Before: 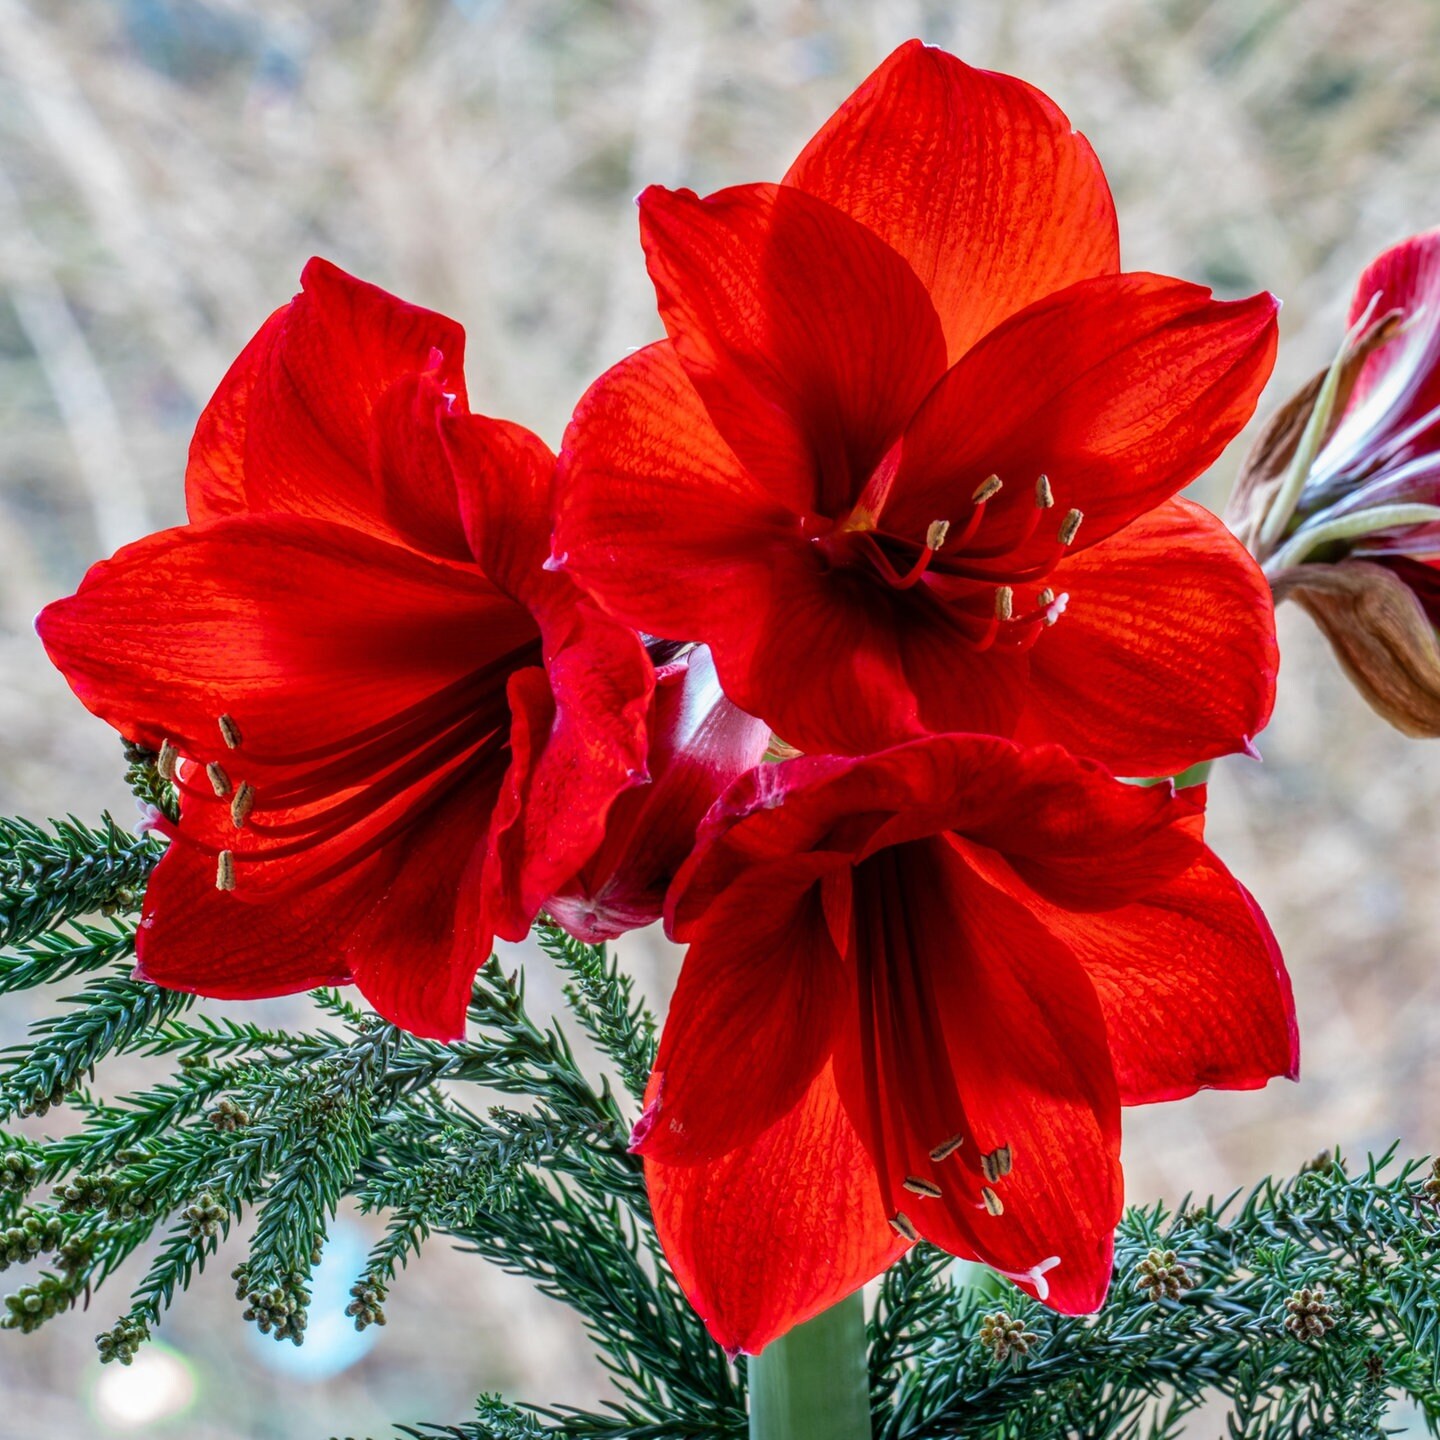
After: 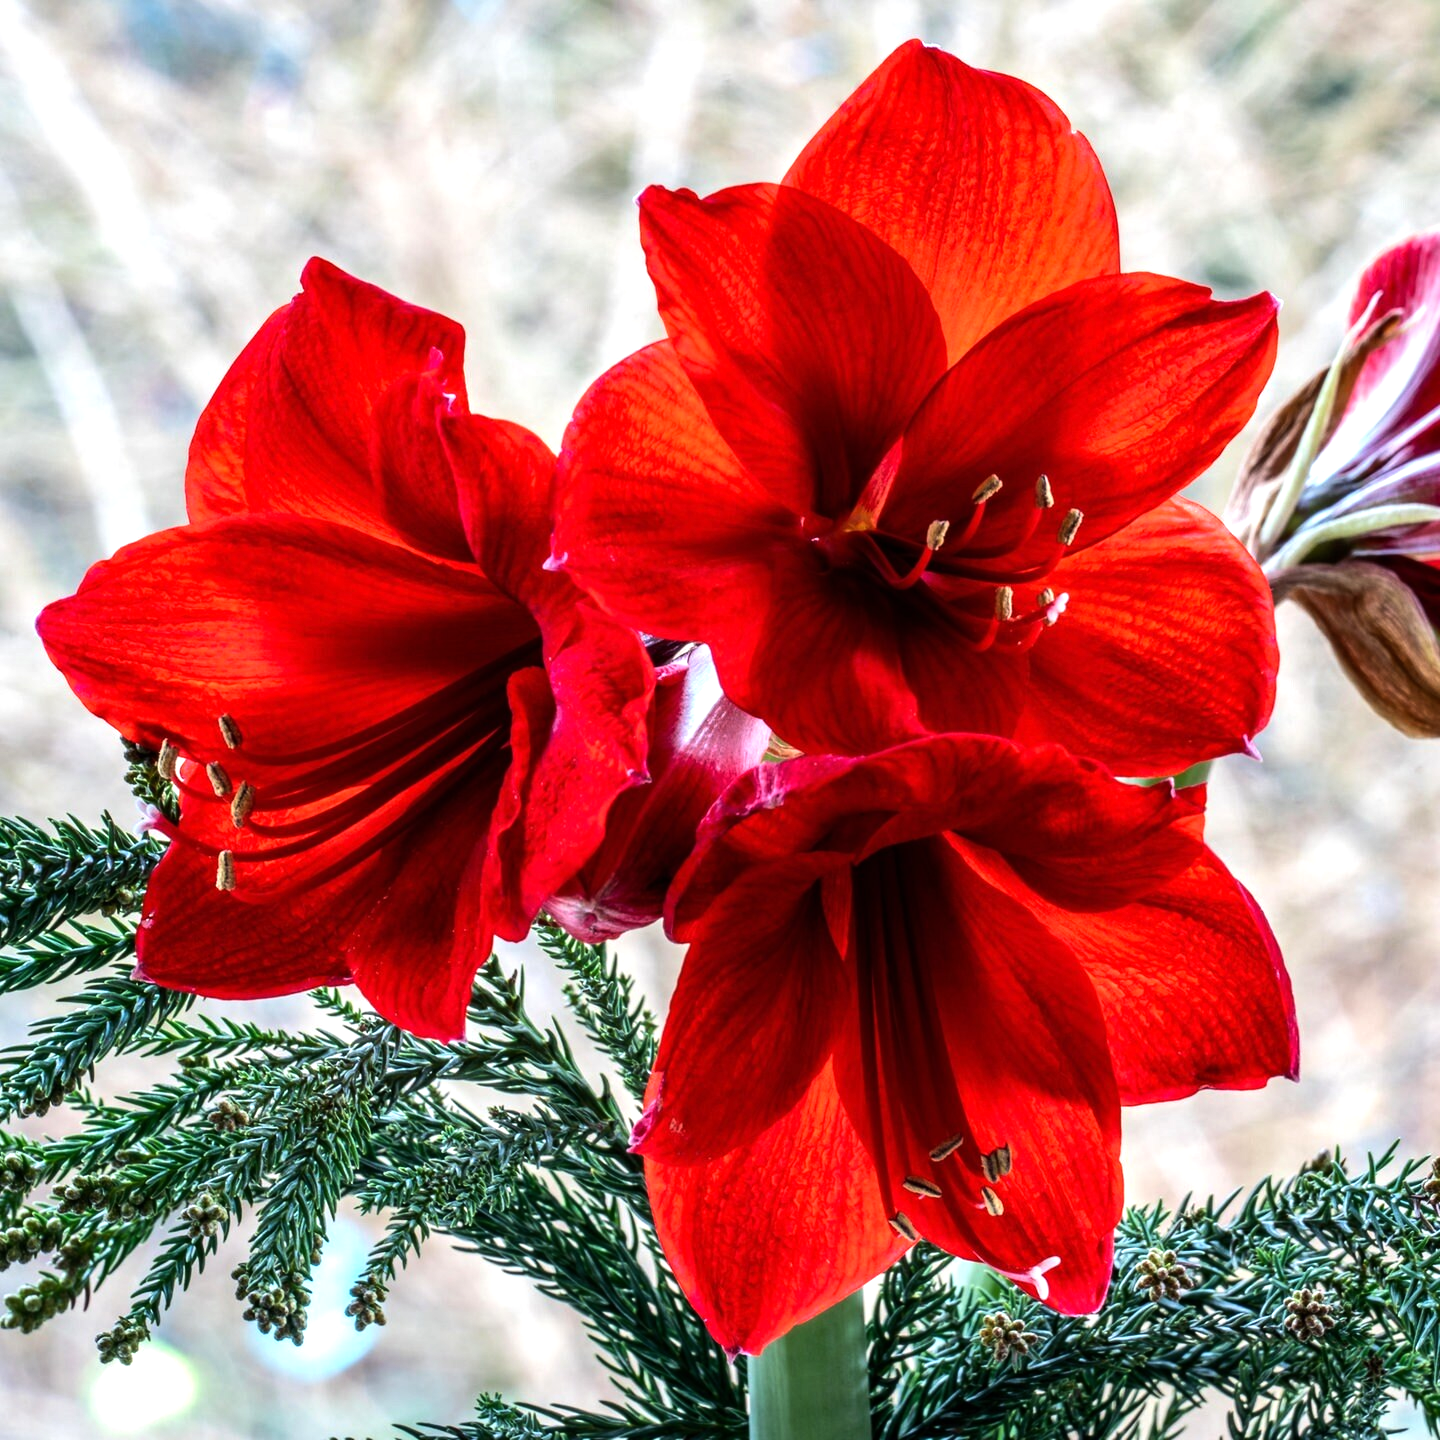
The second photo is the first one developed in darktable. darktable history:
tone equalizer: -8 EV -0.732 EV, -7 EV -0.677 EV, -6 EV -0.598 EV, -5 EV -0.389 EV, -3 EV 0.403 EV, -2 EV 0.6 EV, -1 EV 0.684 EV, +0 EV 0.759 EV, edges refinement/feathering 500, mask exposure compensation -1.57 EV, preserve details no
